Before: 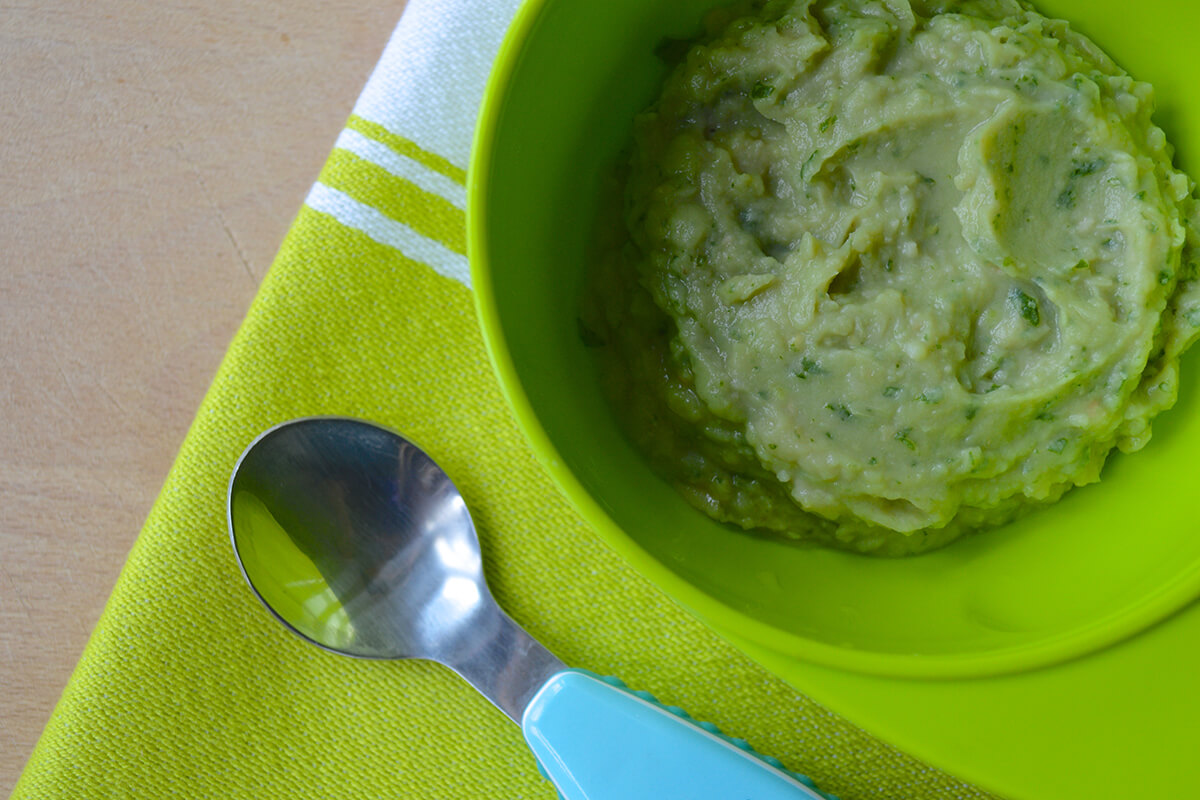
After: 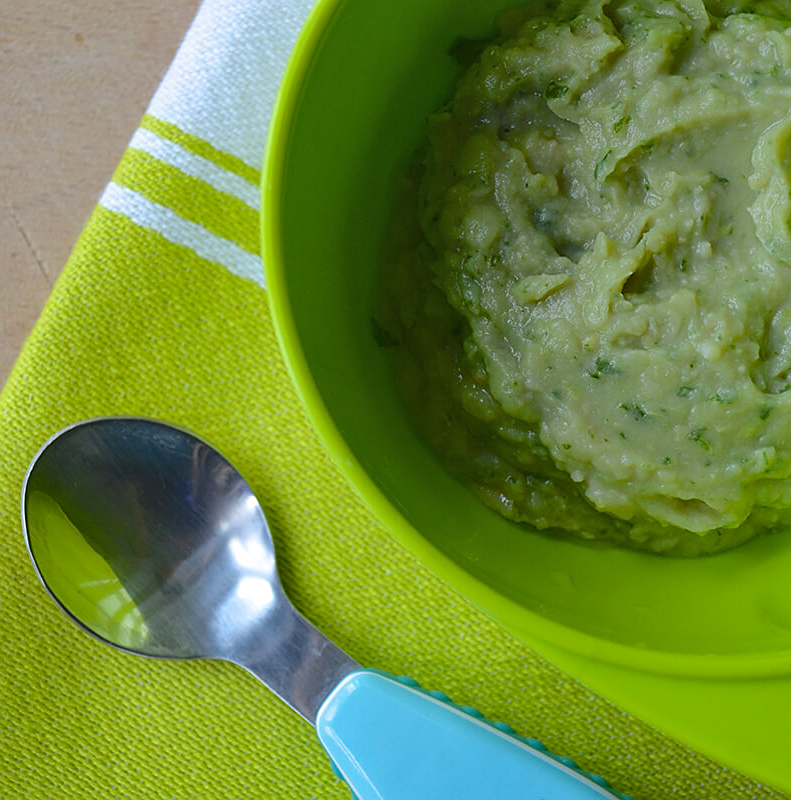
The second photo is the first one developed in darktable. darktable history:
sharpen: on, module defaults
crop: left 17.179%, right 16.89%
shadows and highlights: soften with gaussian
